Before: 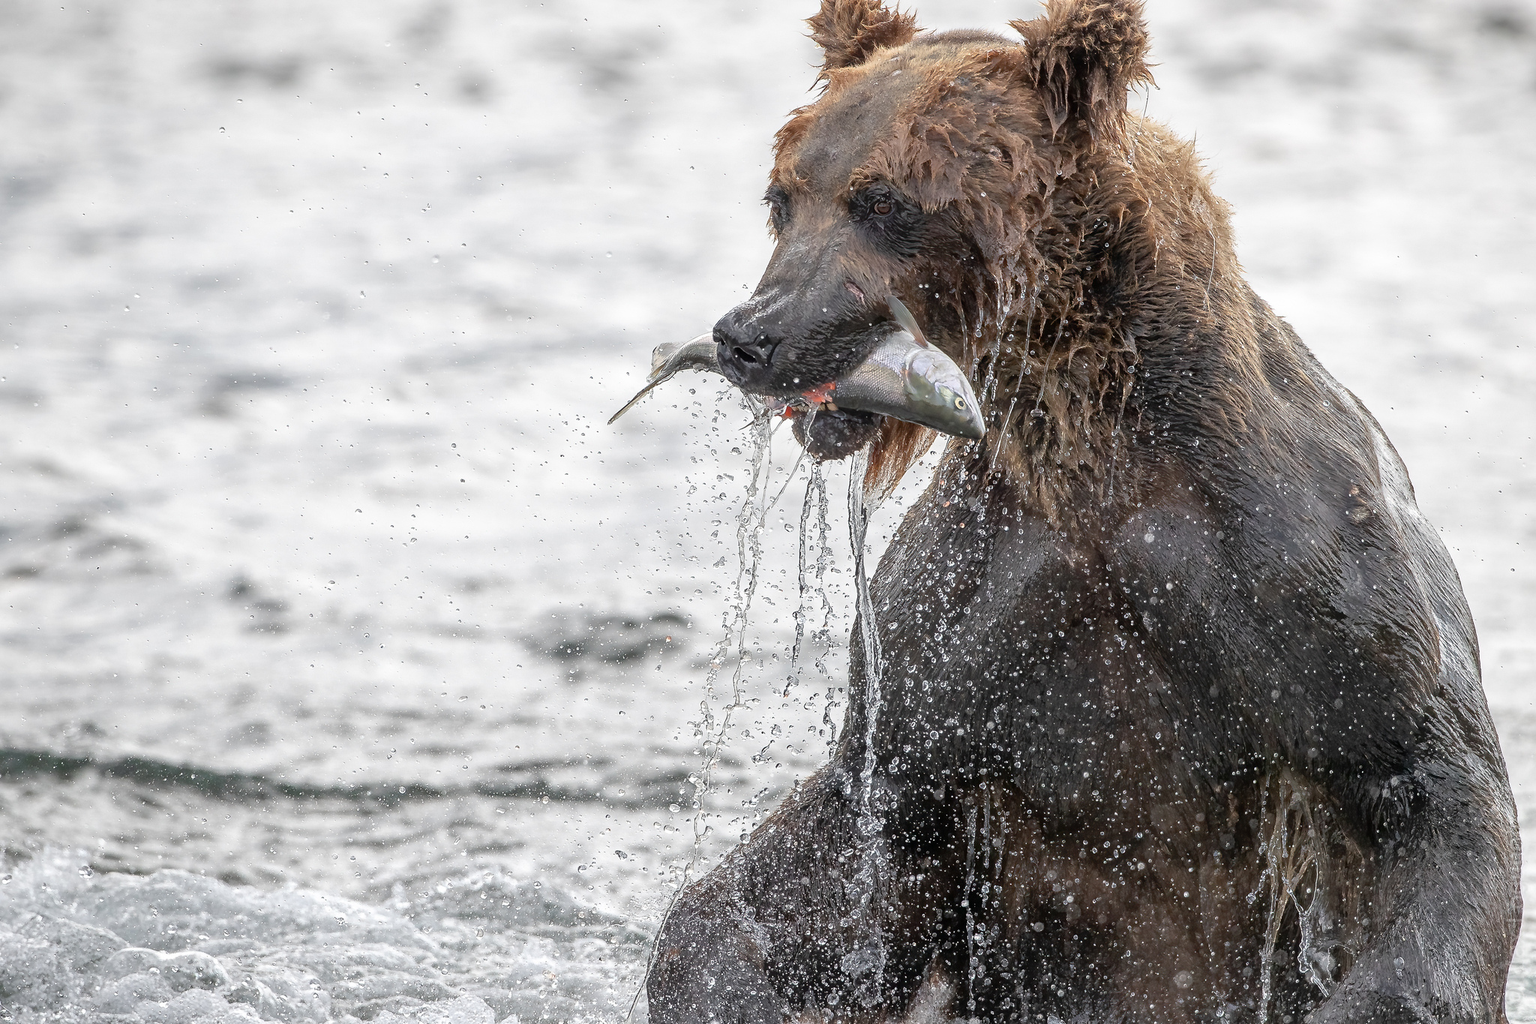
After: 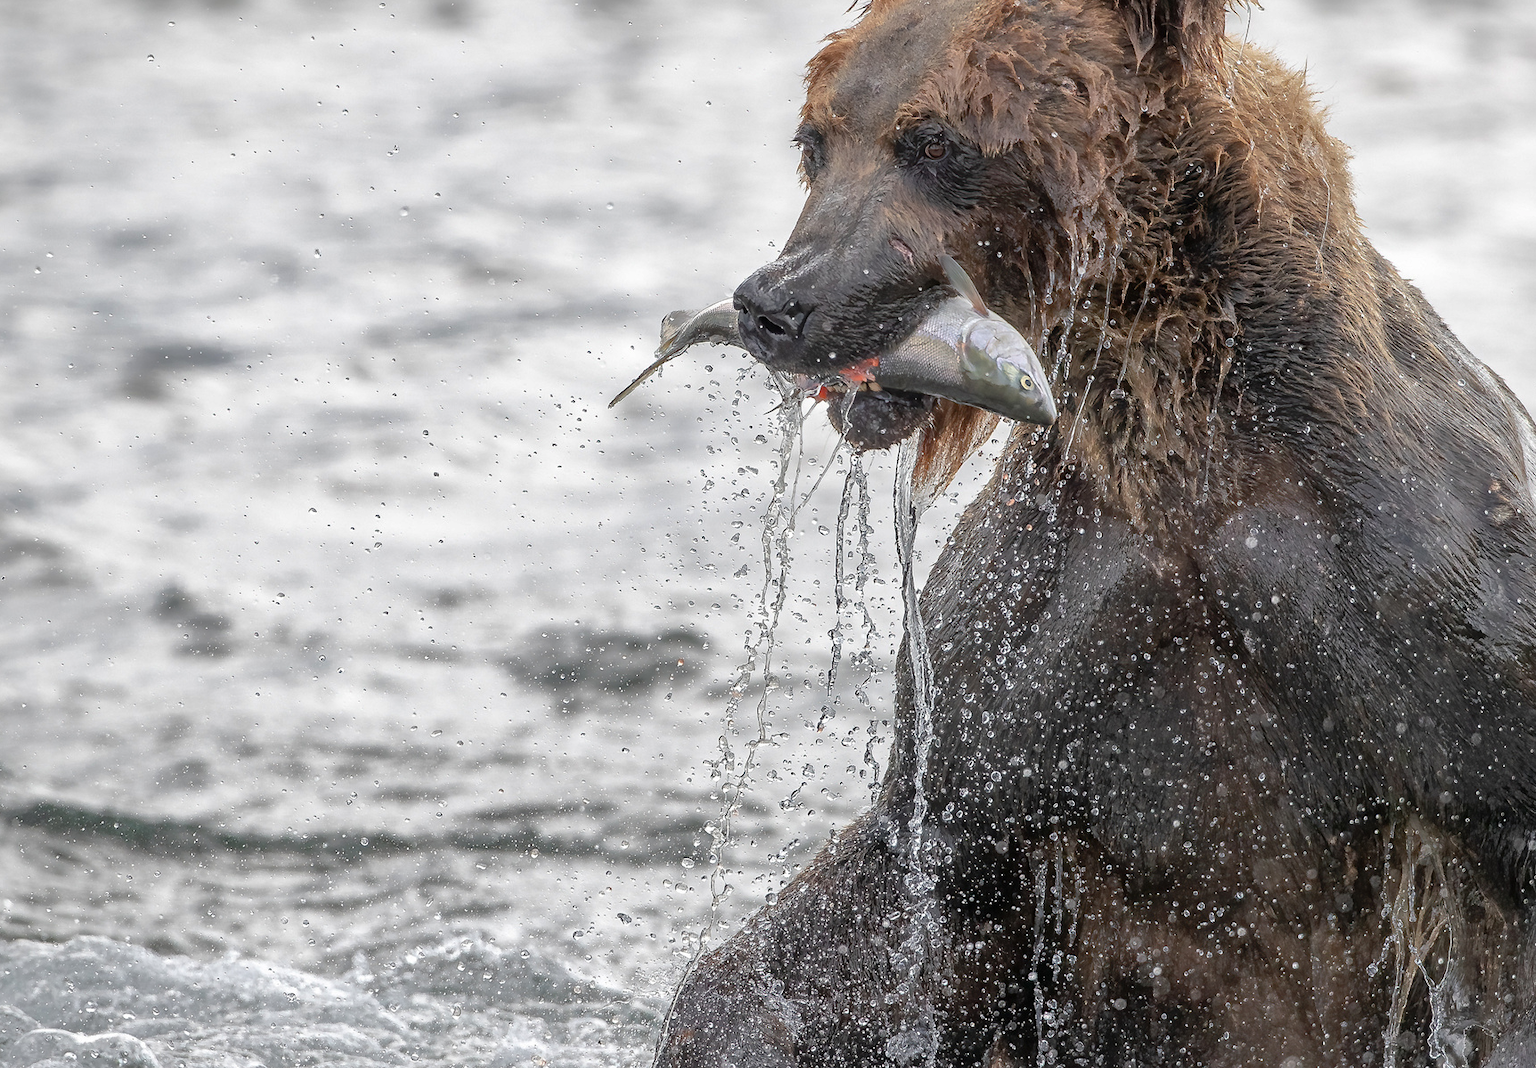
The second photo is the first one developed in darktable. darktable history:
shadows and highlights: shadows 29.86
crop: left 6.217%, top 7.961%, right 9.539%, bottom 4.106%
